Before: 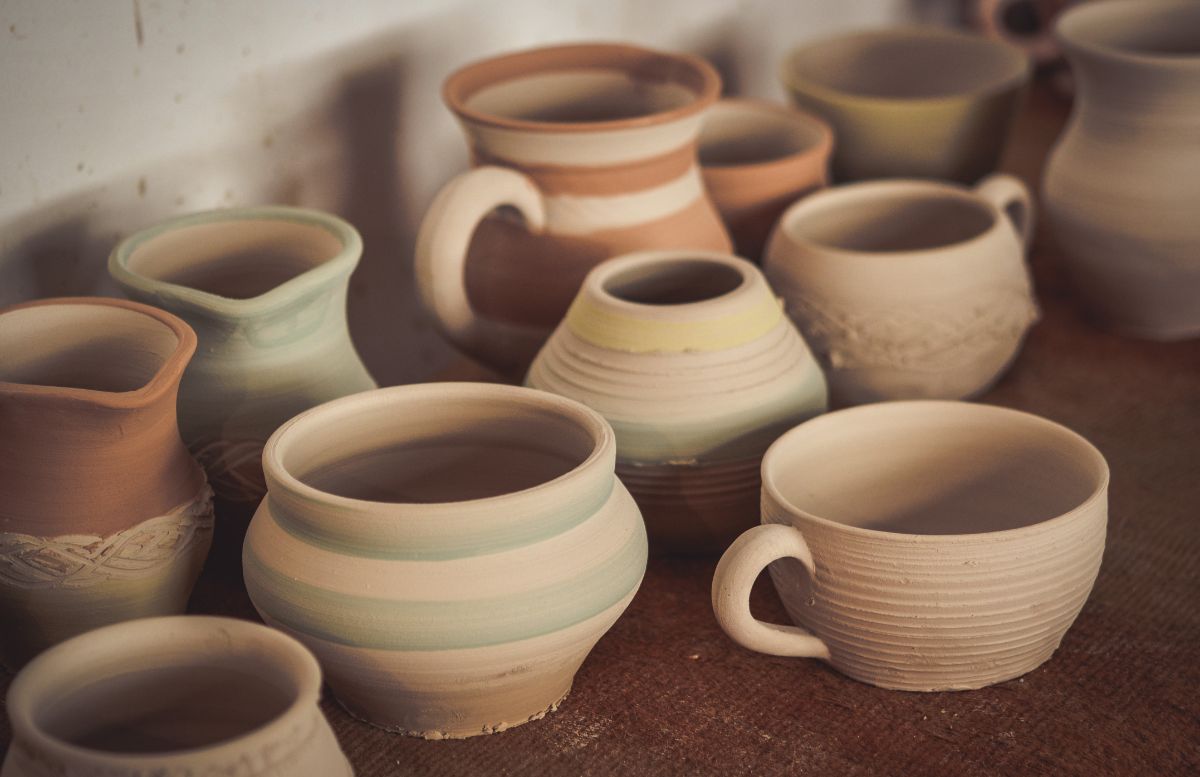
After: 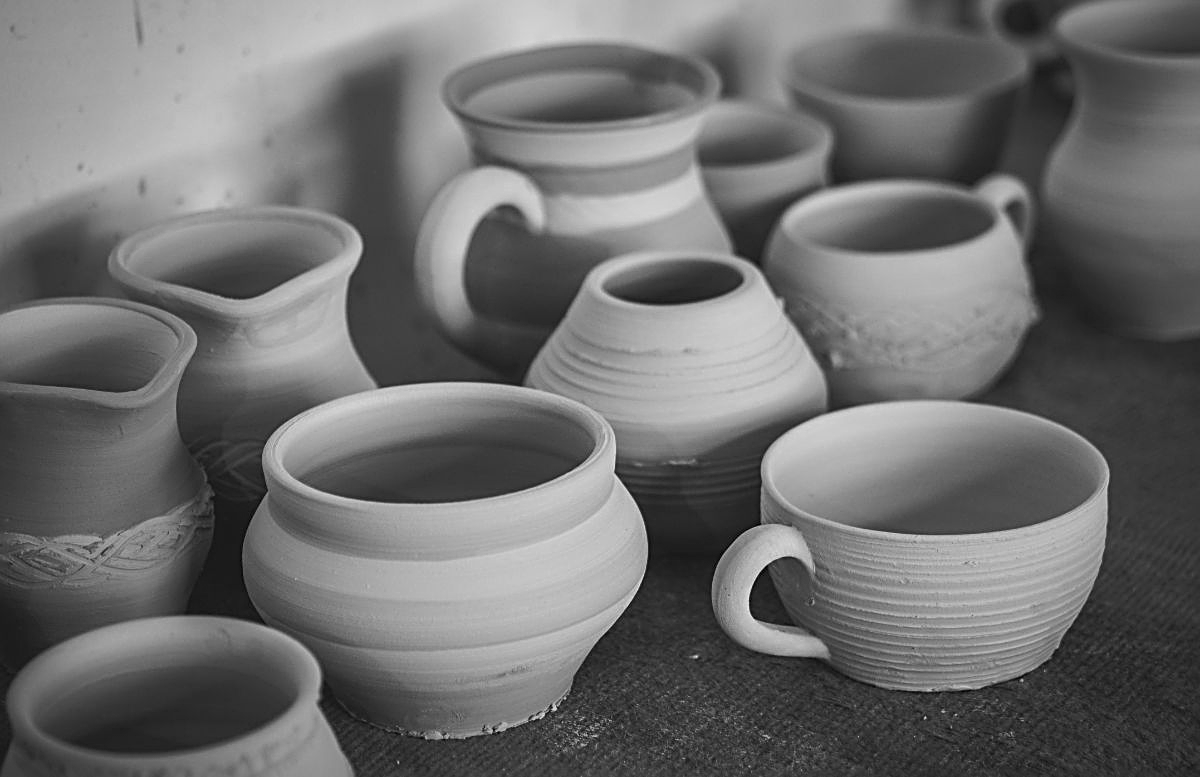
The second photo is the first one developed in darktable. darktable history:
sharpen: radius 2.531, amount 0.628
color zones: curves: ch1 [(0, -0.014) (0.143, -0.013) (0.286, -0.013) (0.429, -0.016) (0.571, -0.019) (0.714, -0.015) (0.857, 0.002) (1, -0.014)]
